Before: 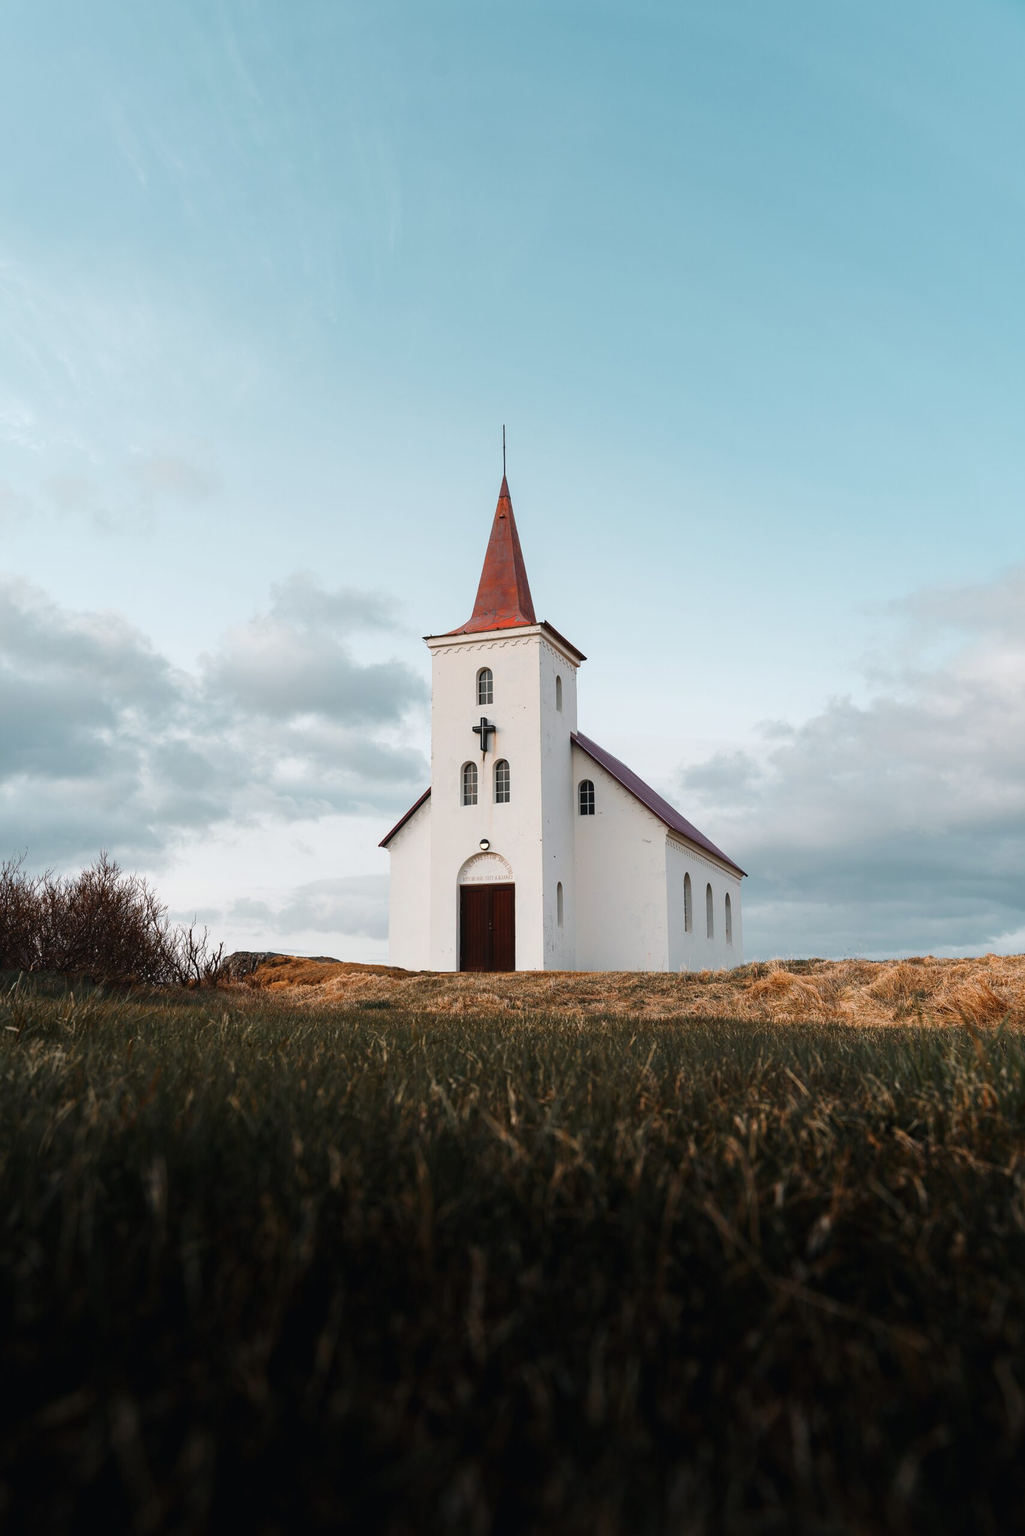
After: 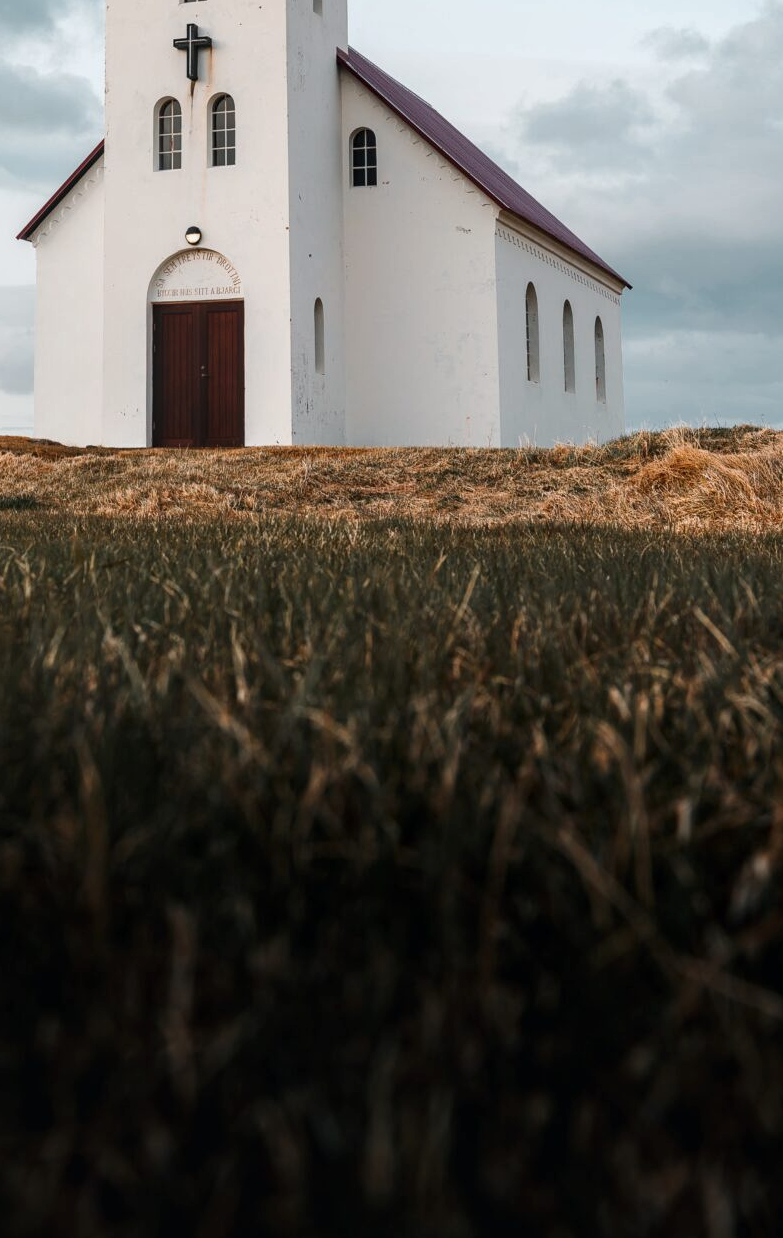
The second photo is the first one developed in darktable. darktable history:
crop: left 35.976%, top 45.819%, right 18.162%, bottom 5.807%
local contrast: on, module defaults
